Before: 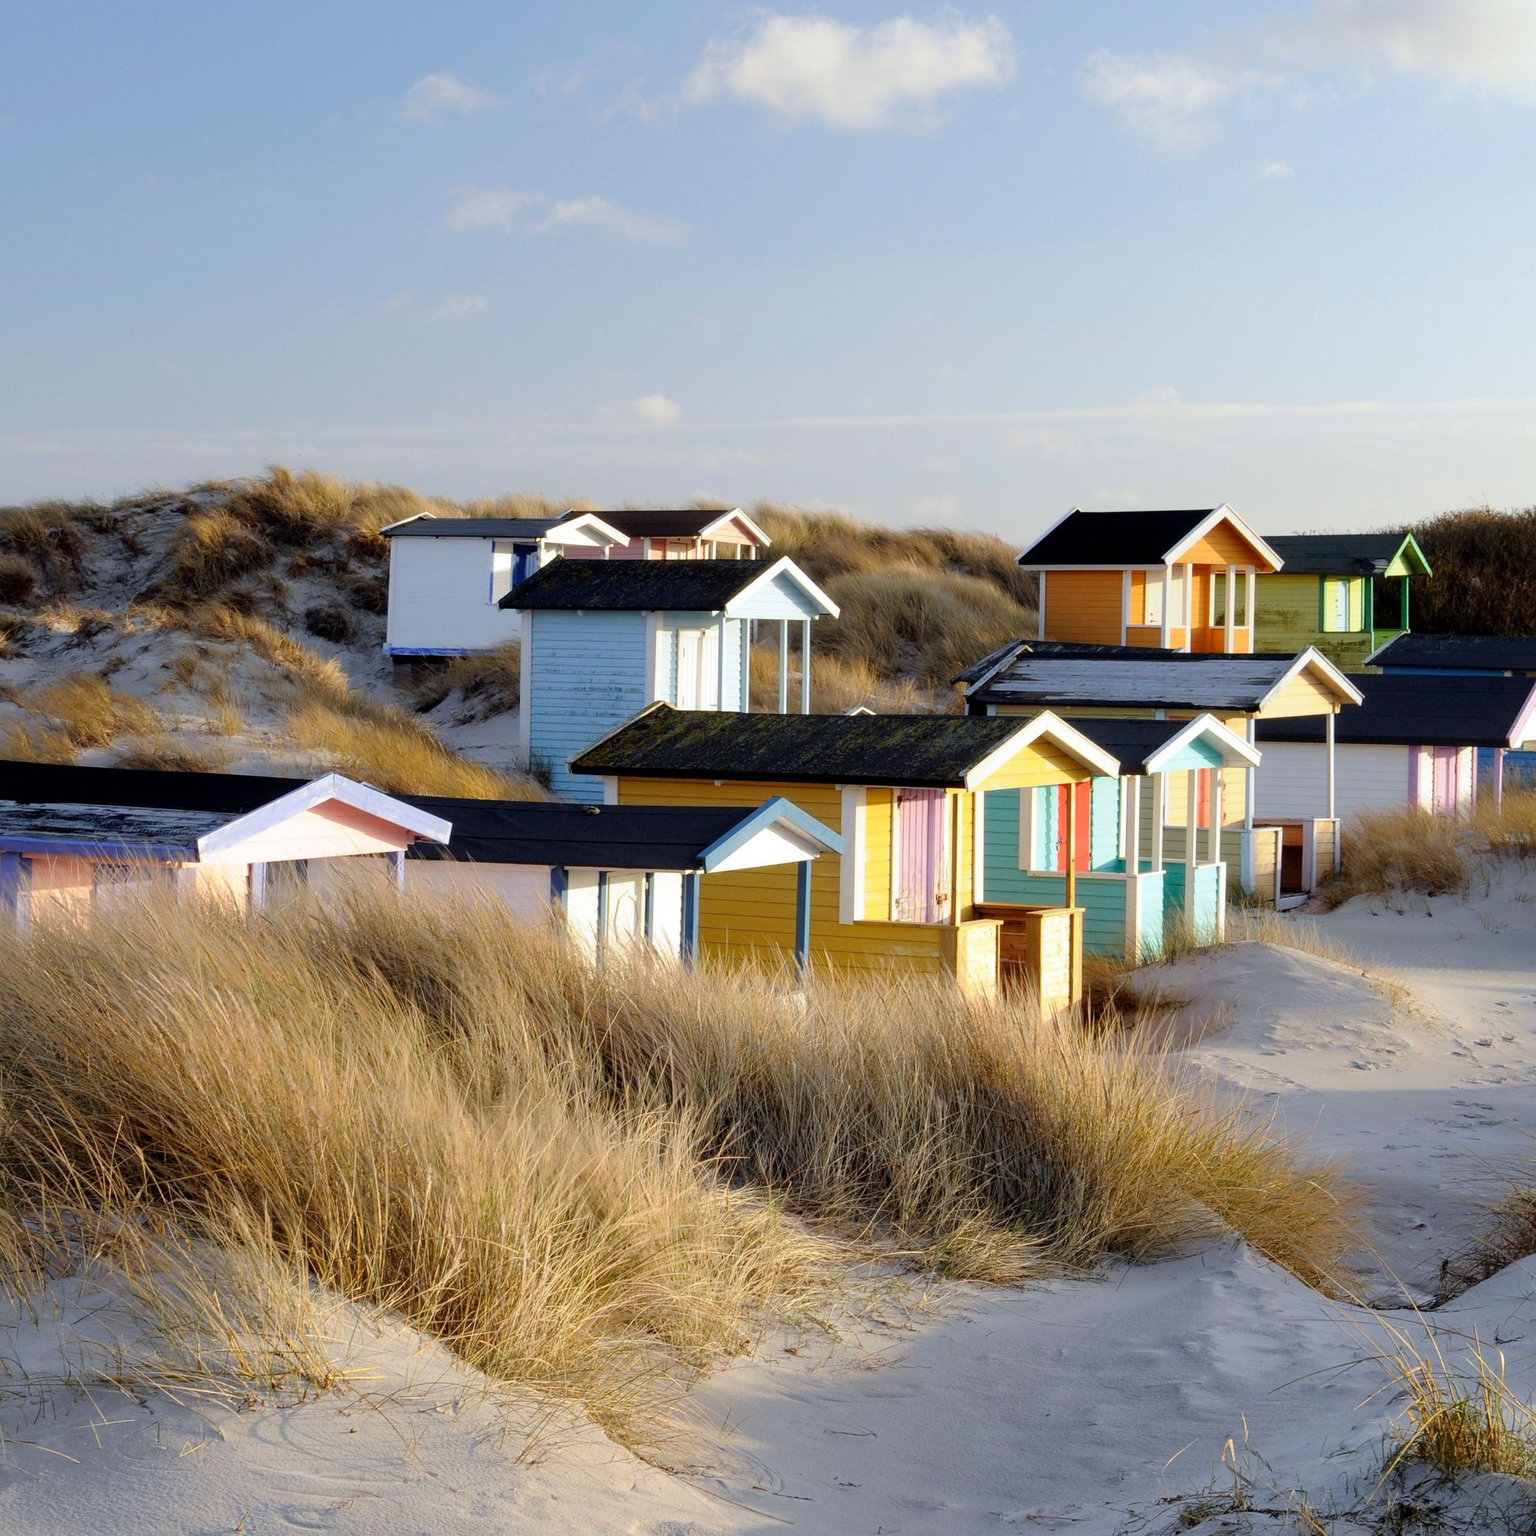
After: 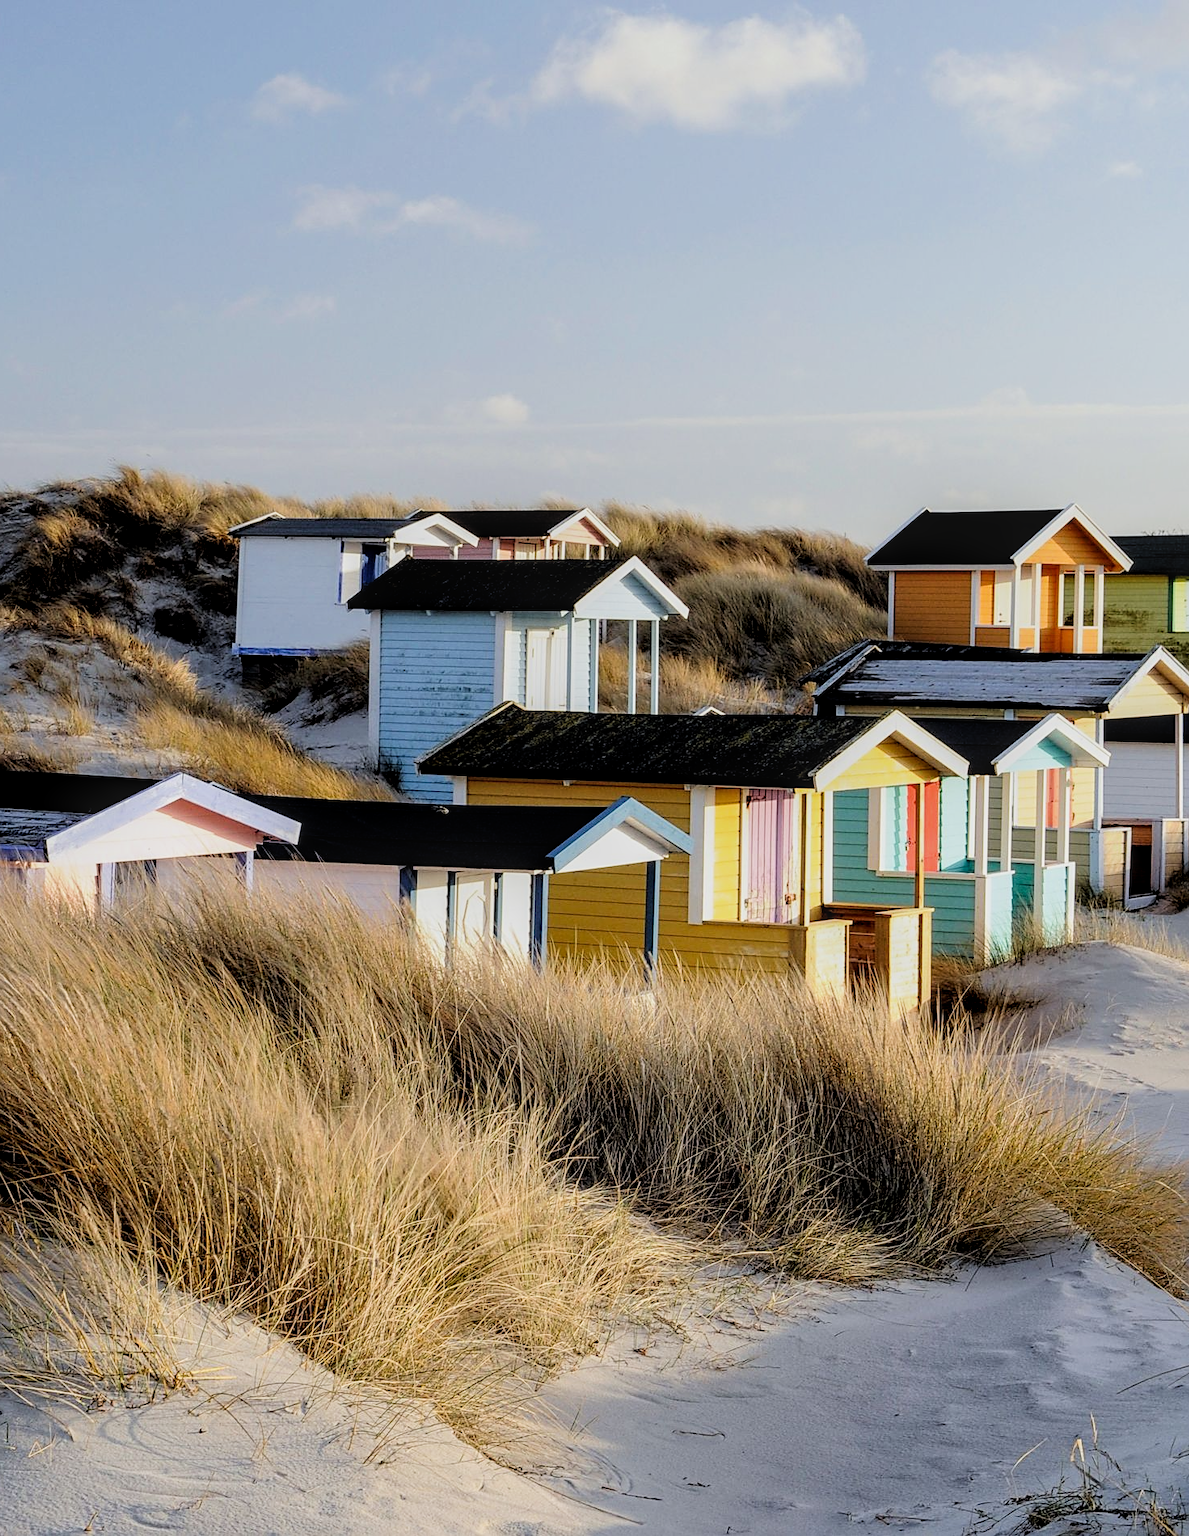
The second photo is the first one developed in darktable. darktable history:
sharpen: on, module defaults
crop: left 9.88%, right 12.664%
filmic rgb: black relative exposure -5 EV, hardness 2.88, contrast 1.3, highlights saturation mix -10%
local contrast: on, module defaults
